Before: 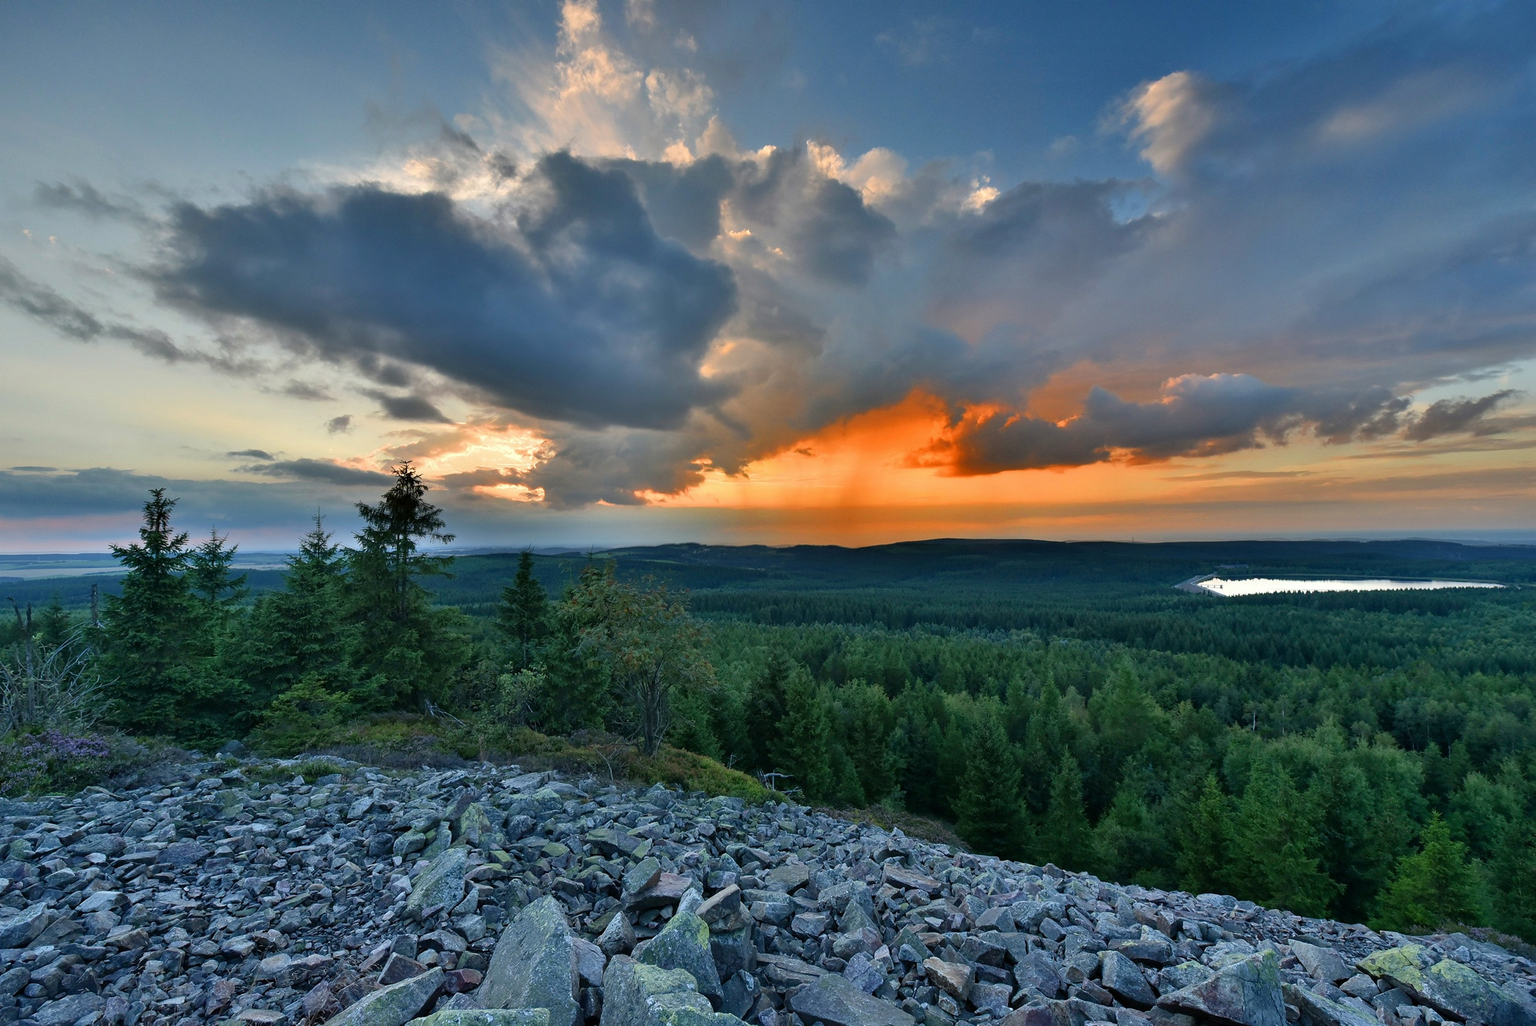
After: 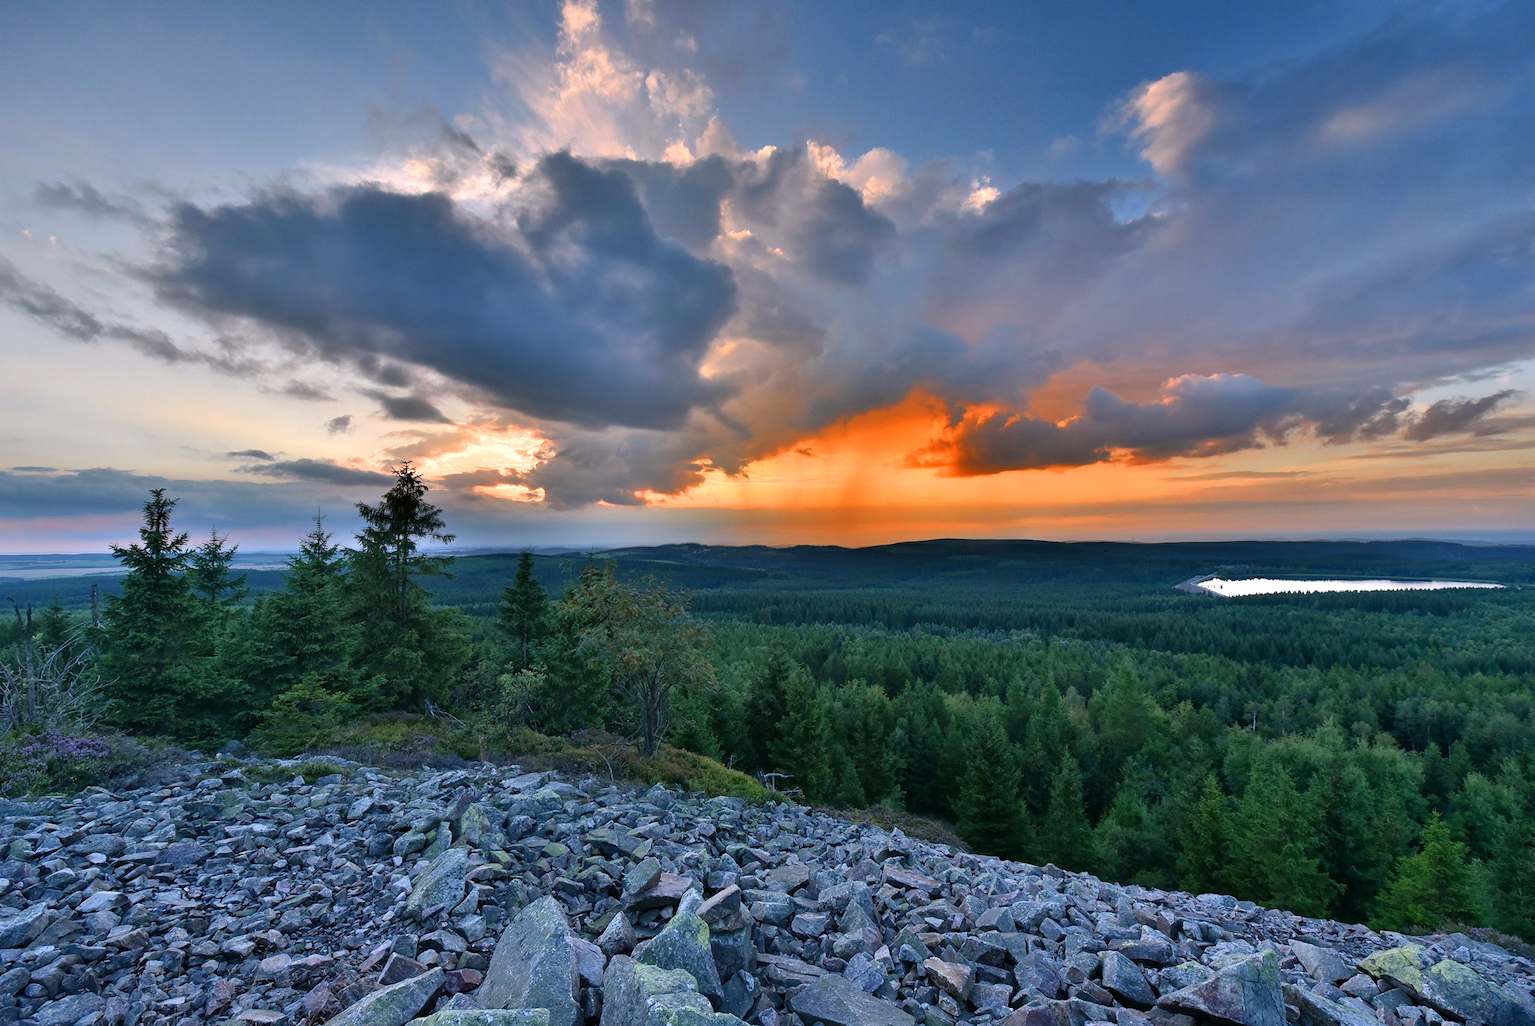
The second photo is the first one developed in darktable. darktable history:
exposure: exposure 0.15 EV, compensate highlight preservation false
white balance: red 1.05, blue 1.072
